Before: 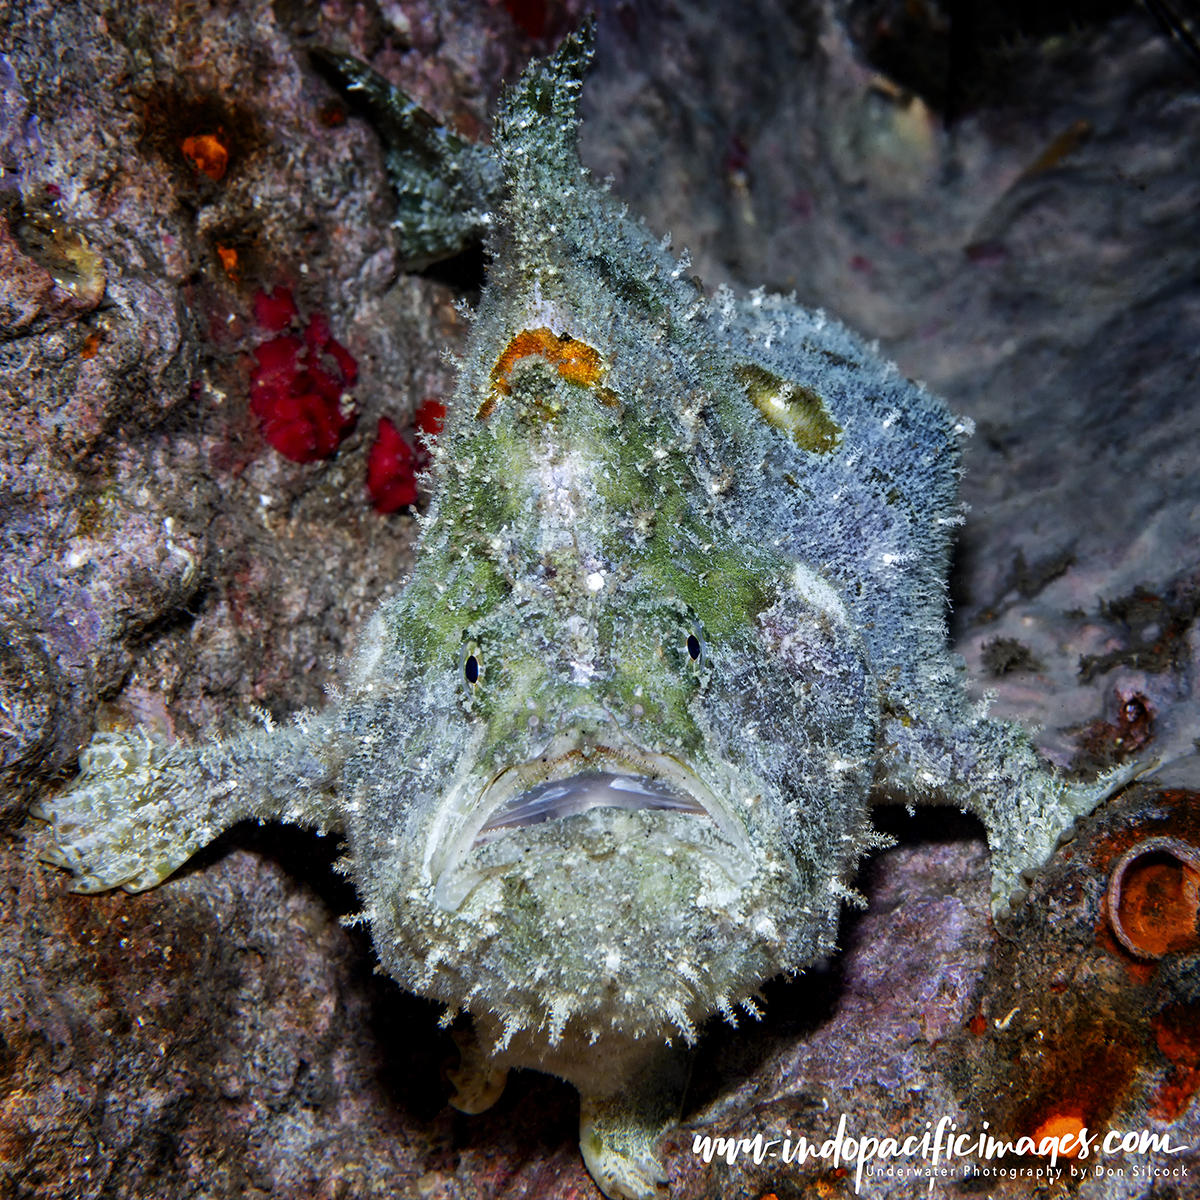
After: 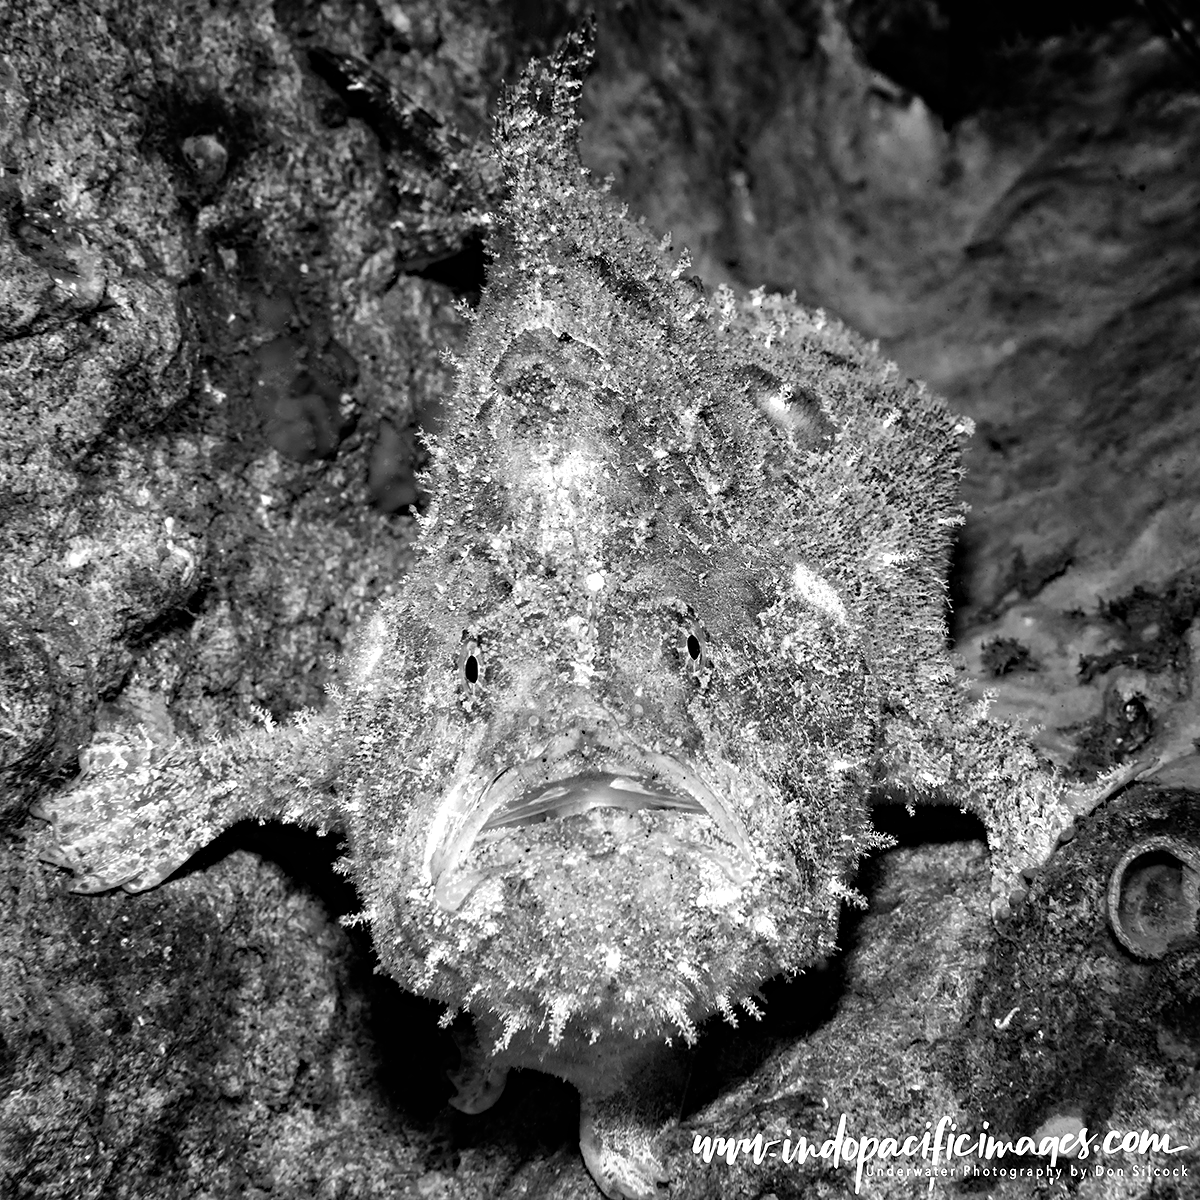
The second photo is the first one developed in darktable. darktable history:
sharpen: amount 0.2
haze removal: compatibility mode true, adaptive false
exposure: black level correction 0, exposure 0.5 EV, compensate highlight preservation false
monochrome: a -4.13, b 5.16, size 1
